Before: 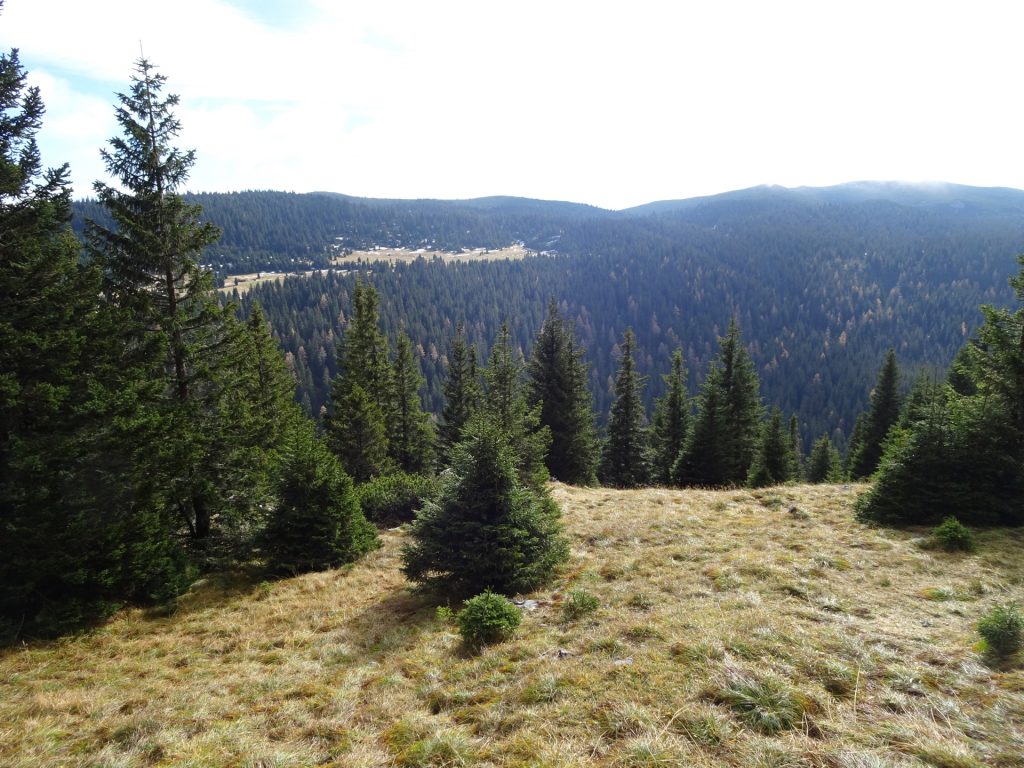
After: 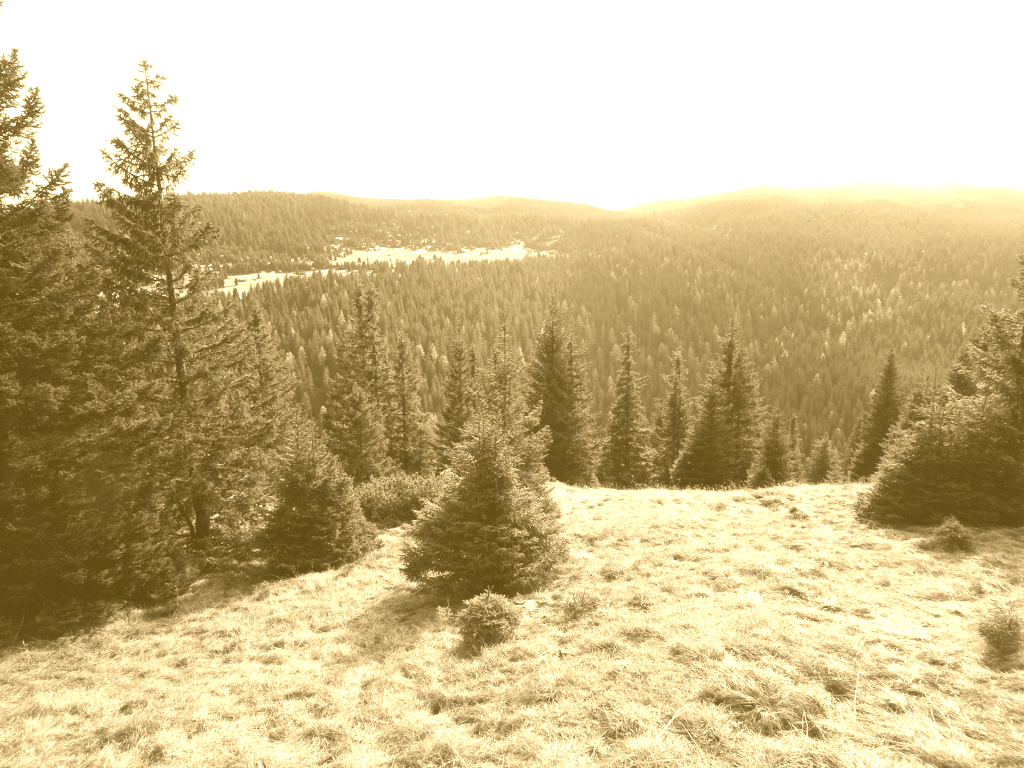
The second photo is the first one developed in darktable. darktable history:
colorize: hue 36°, source mix 100%
color balance: on, module defaults
